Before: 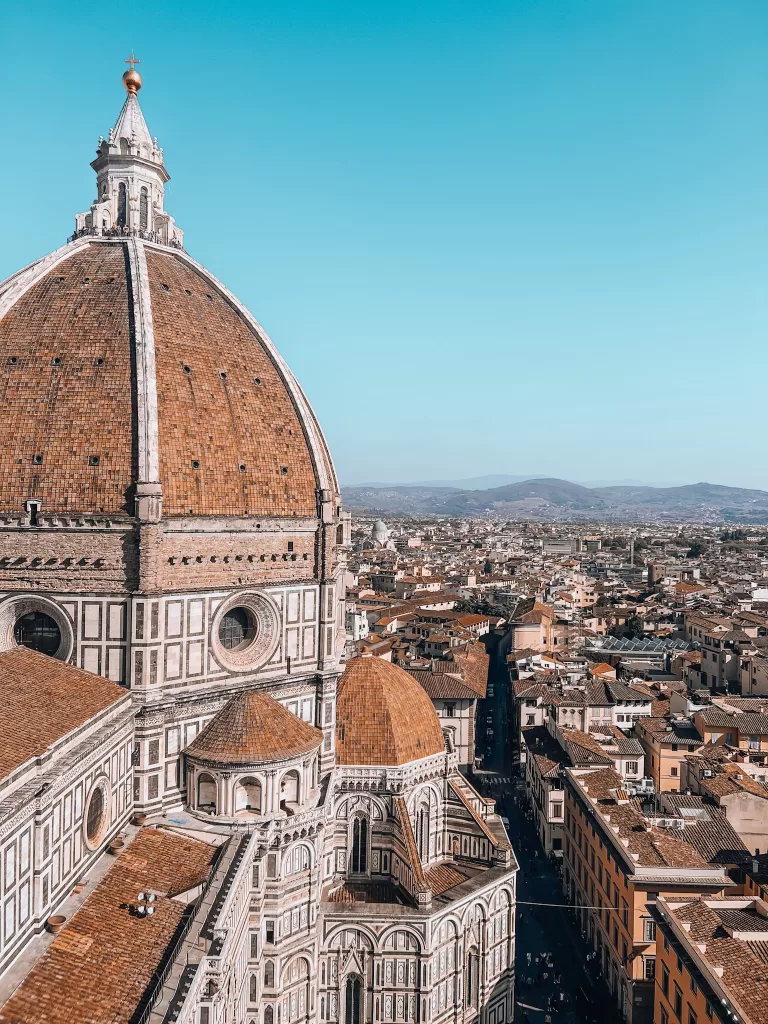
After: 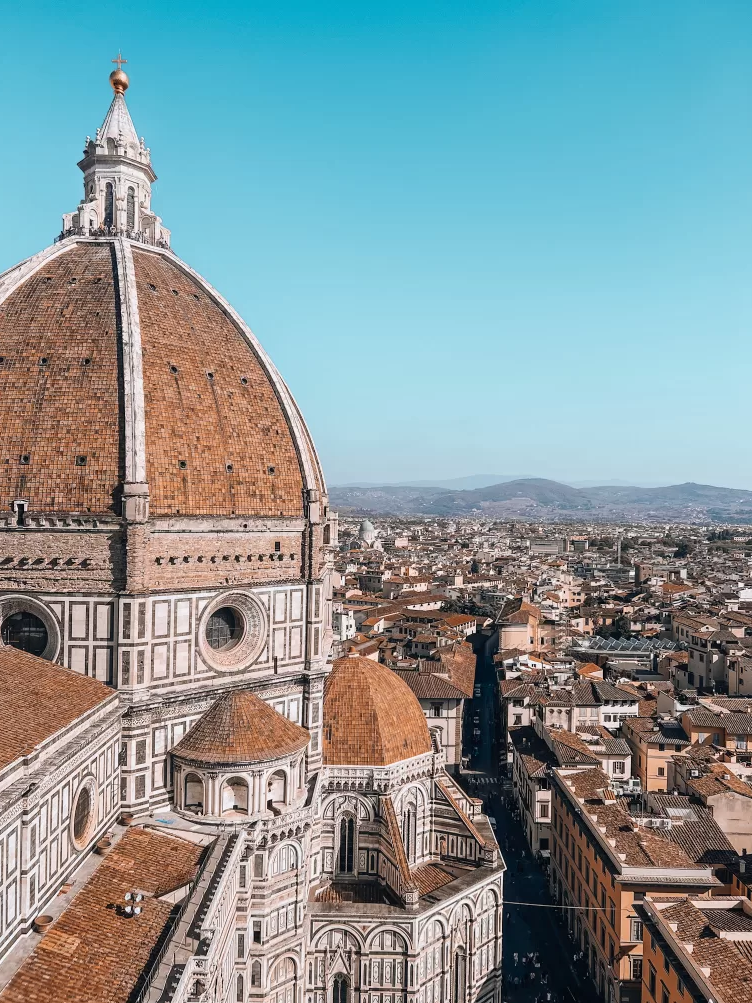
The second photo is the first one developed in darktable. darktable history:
crop: left 1.743%, right 0.268%, bottom 2.011%
tone equalizer: on, module defaults
